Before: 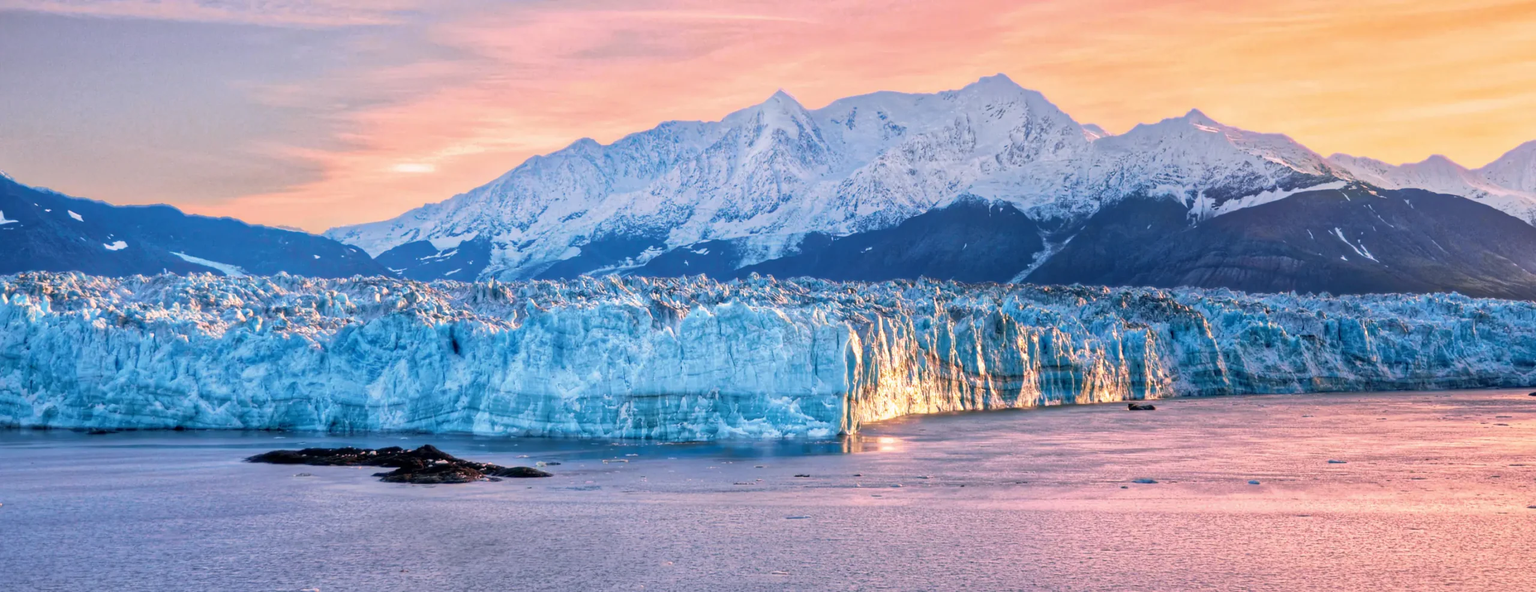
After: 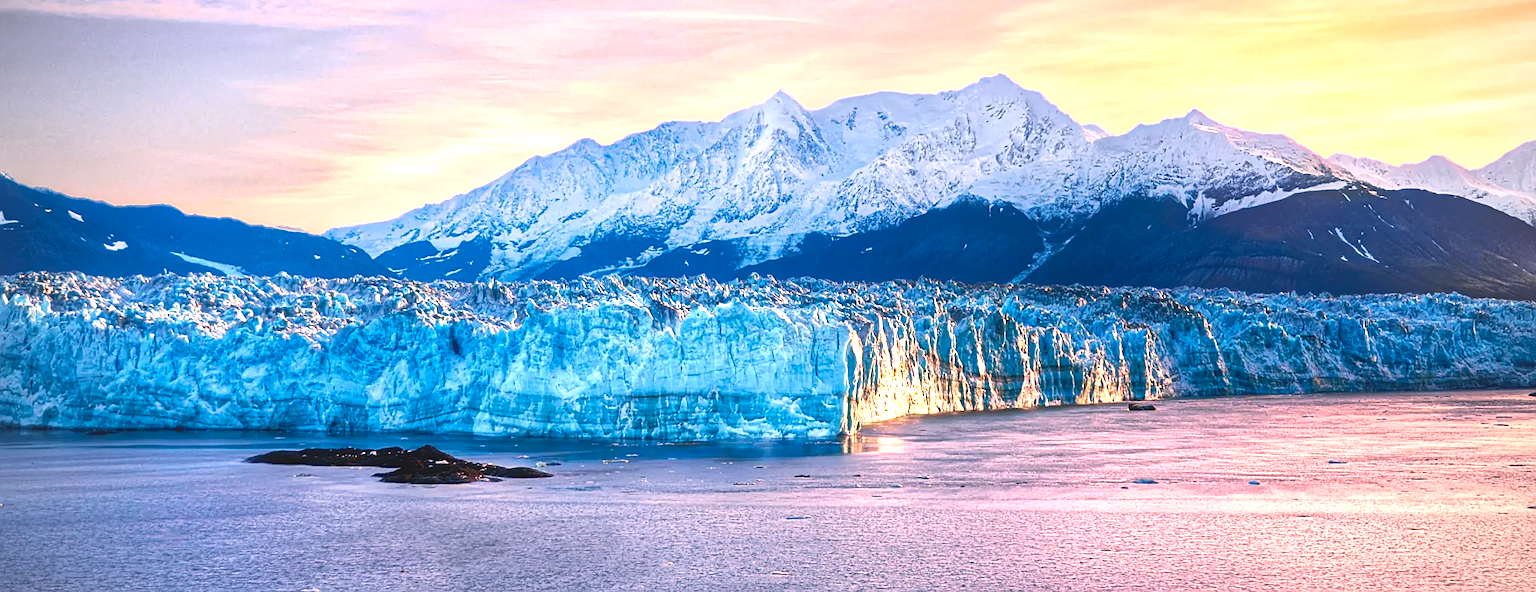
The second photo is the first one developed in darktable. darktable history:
contrast brightness saturation: contrast 0.085, saturation 0.198
contrast equalizer: octaves 7, y [[0.5, 0.496, 0.435, 0.435, 0.496, 0.5], [0.5 ×6], [0.5 ×6], [0 ×6], [0 ×6]]
tone equalizer: -8 EV -0.452 EV, -7 EV -0.367 EV, -6 EV -0.312 EV, -5 EV -0.242 EV, -3 EV 0.194 EV, -2 EV 0.327 EV, -1 EV 0.398 EV, +0 EV 0.419 EV, edges refinement/feathering 500, mask exposure compensation -1.57 EV, preserve details no
color zones: curves: ch0 [(0, 0.5) (0.143, 0.5) (0.286, 0.5) (0.429, 0.5) (0.62, 0.489) (0.714, 0.445) (0.844, 0.496) (1, 0.5)]; ch1 [(0, 0.5) (0.143, 0.5) (0.286, 0.5) (0.429, 0.5) (0.571, 0.5) (0.714, 0.523) (0.857, 0.5) (1, 0.5)]
tone curve: curves: ch0 [(0, 0.081) (0.483, 0.453) (0.881, 0.992)], color space Lab, independent channels, preserve colors none
sharpen: on, module defaults
vignetting: on, module defaults
